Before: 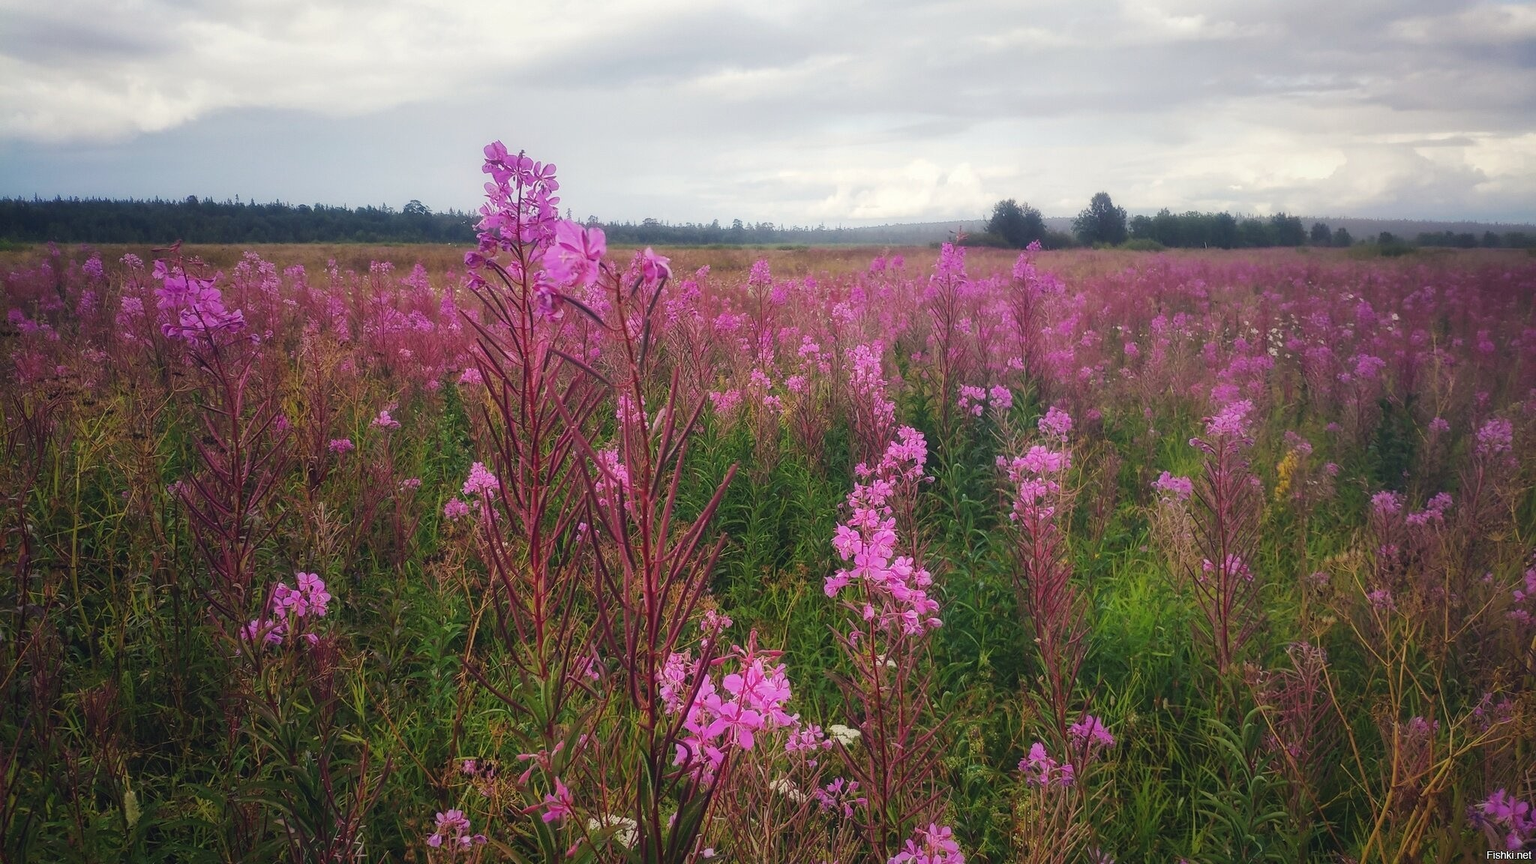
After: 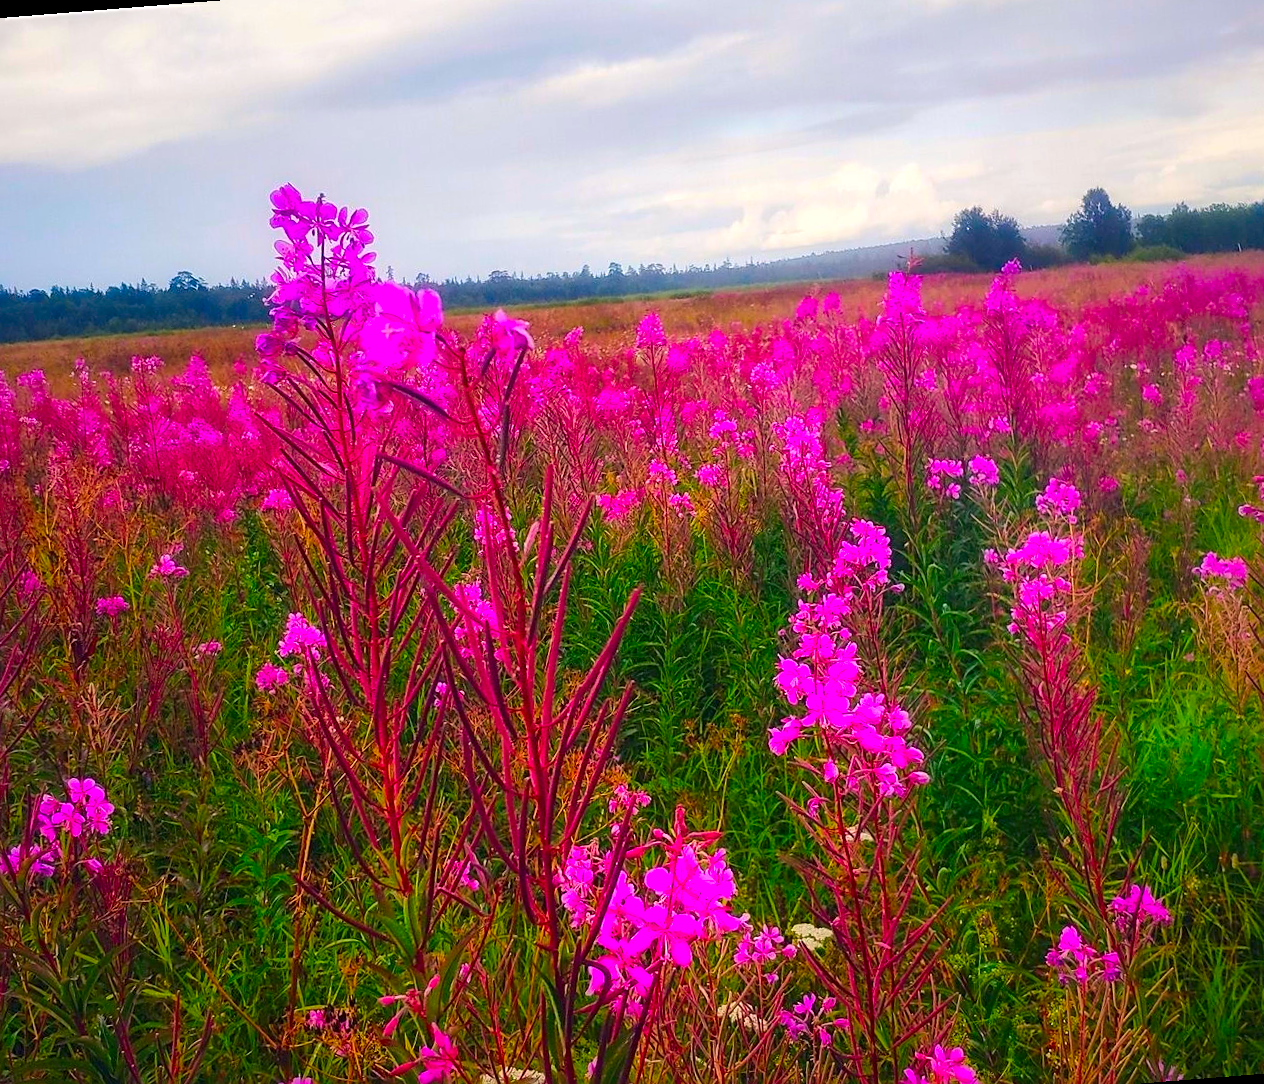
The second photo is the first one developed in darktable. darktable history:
color correction: highlights a* 1.59, highlights b* -1.7, saturation 2.48
sharpen: on, module defaults
contrast brightness saturation: contrast 0.01, saturation -0.05
rotate and perspective: rotation -4.57°, crop left 0.054, crop right 0.944, crop top 0.087, crop bottom 0.914
crop and rotate: left 14.436%, right 18.898%
local contrast: mode bilateral grid, contrast 20, coarseness 50, detail 120%, midtone range 0.2
